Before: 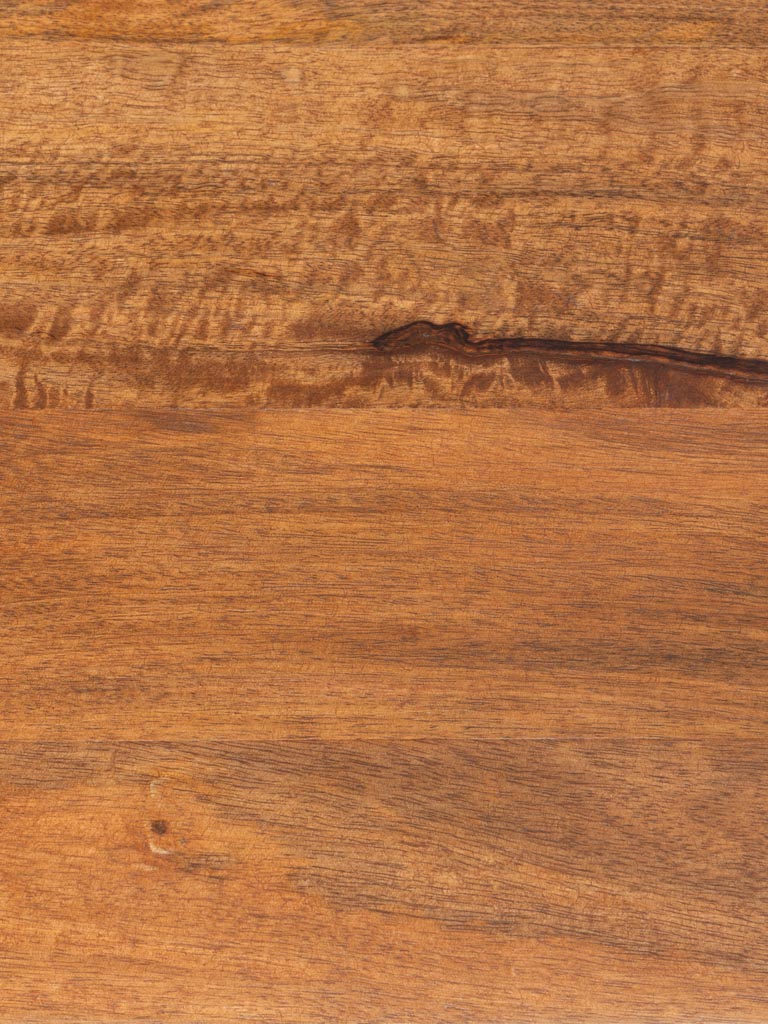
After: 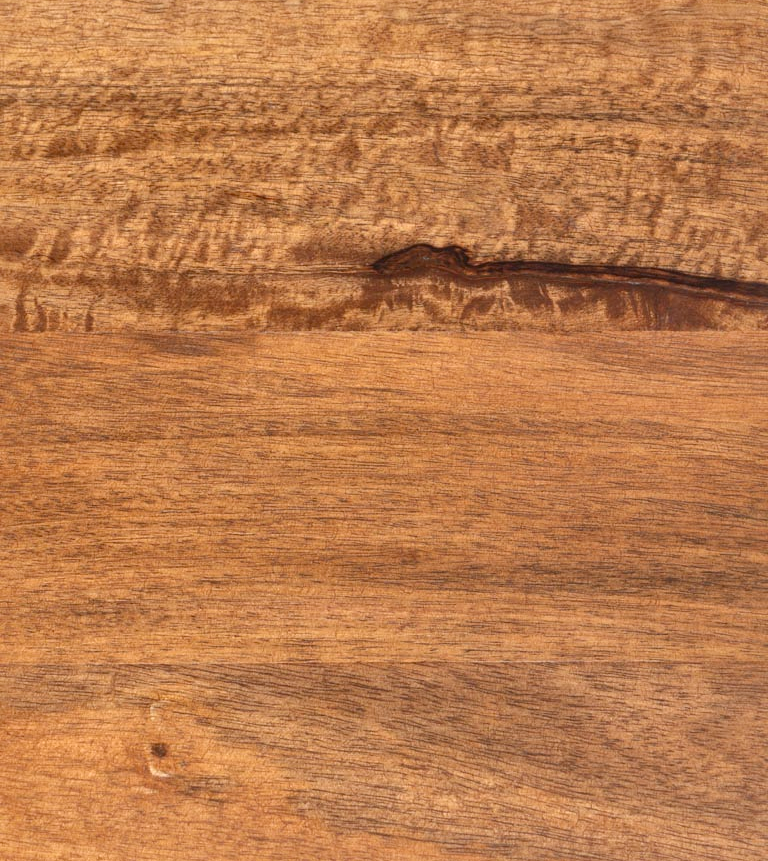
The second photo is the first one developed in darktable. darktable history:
crop: top 7.595%, bottom 8.277%
local contrast: mode bilateral grid, contrast 21, coarseness 50, detail 149%, midtone range 0.2
